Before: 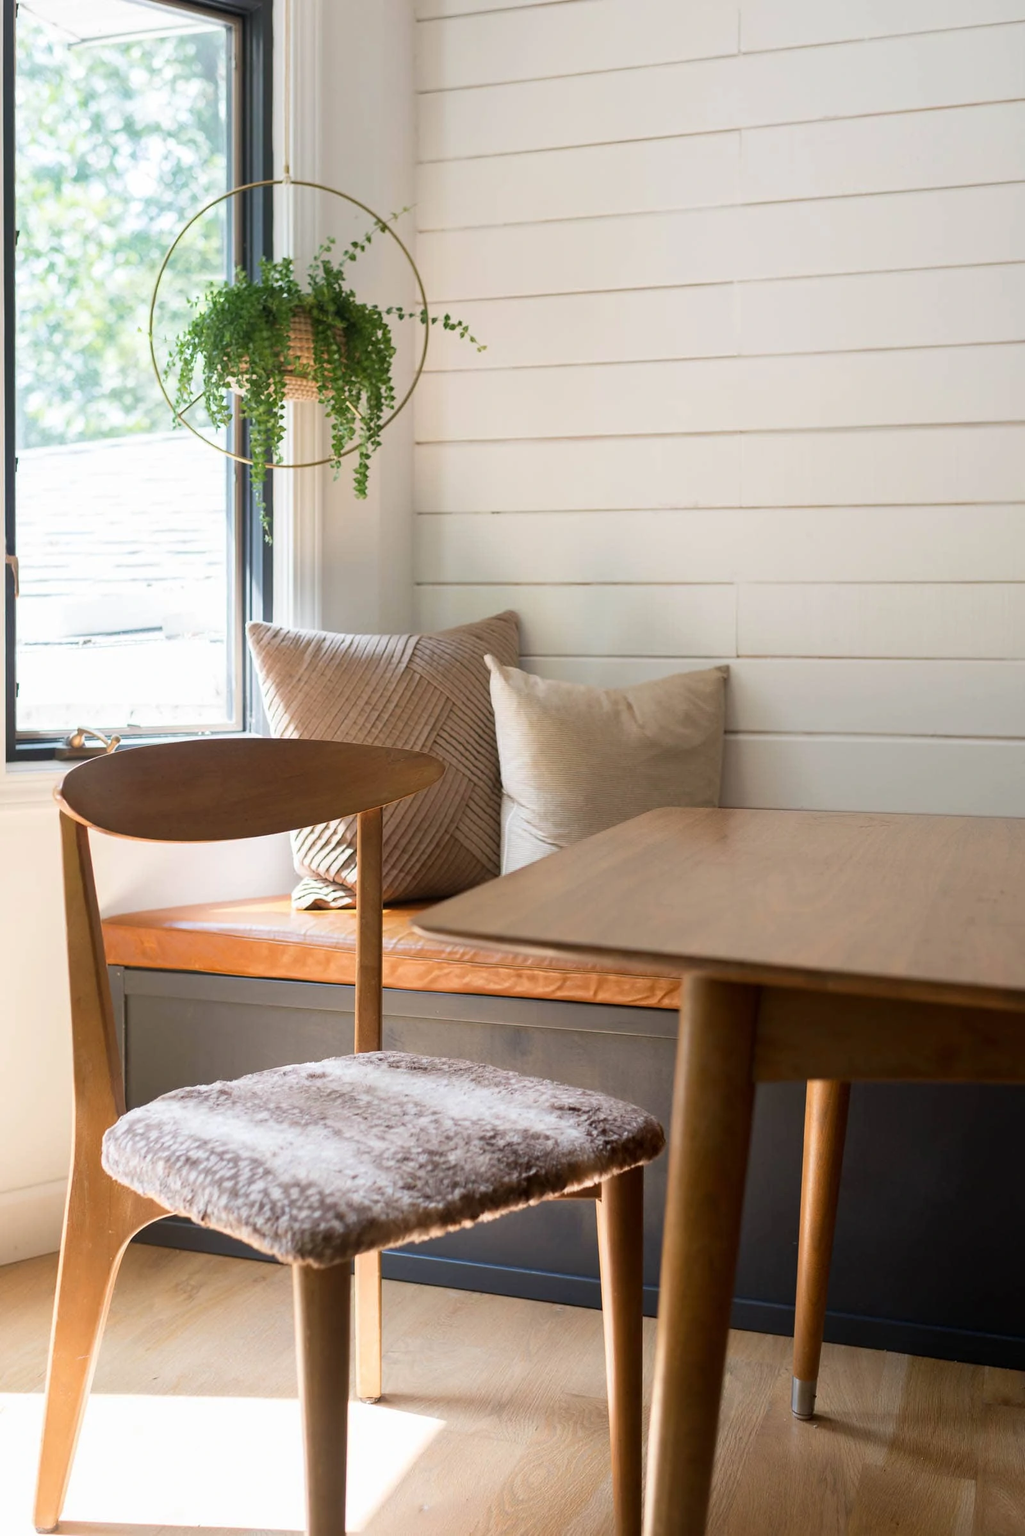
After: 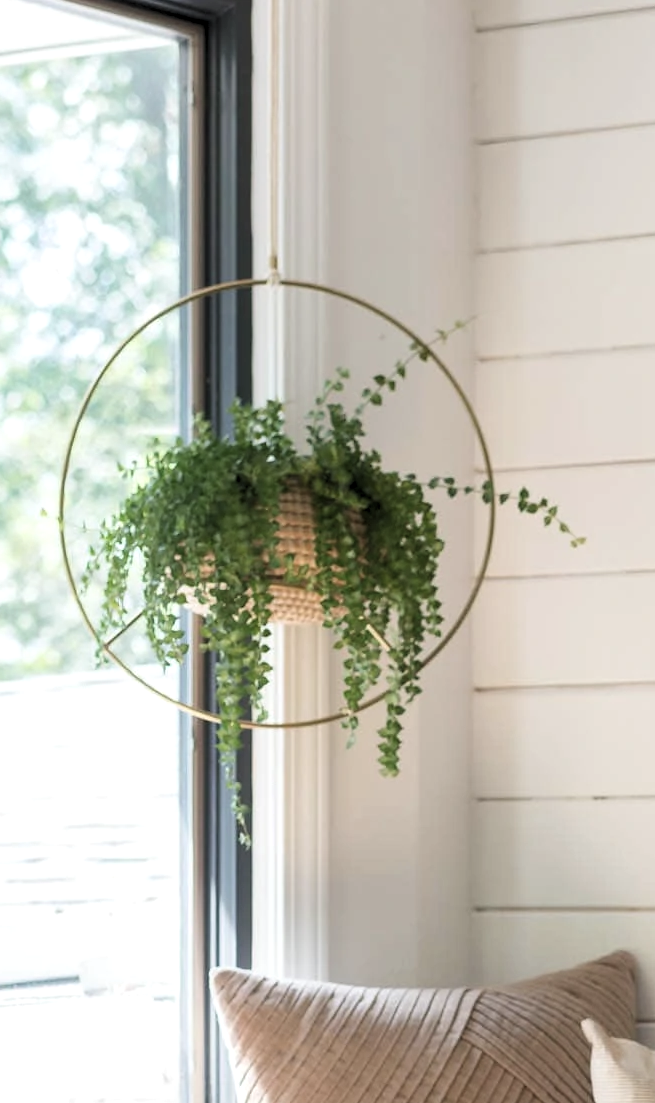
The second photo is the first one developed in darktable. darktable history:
contrast brightness saturation: contrast 0.057, brightness -0.008, saturation -0.225
crop and rotate: left 10.888%, top 0.114%, right 48.164%, bottom 53.848%
levels: levels [0.073, 0.497, 0.972]
